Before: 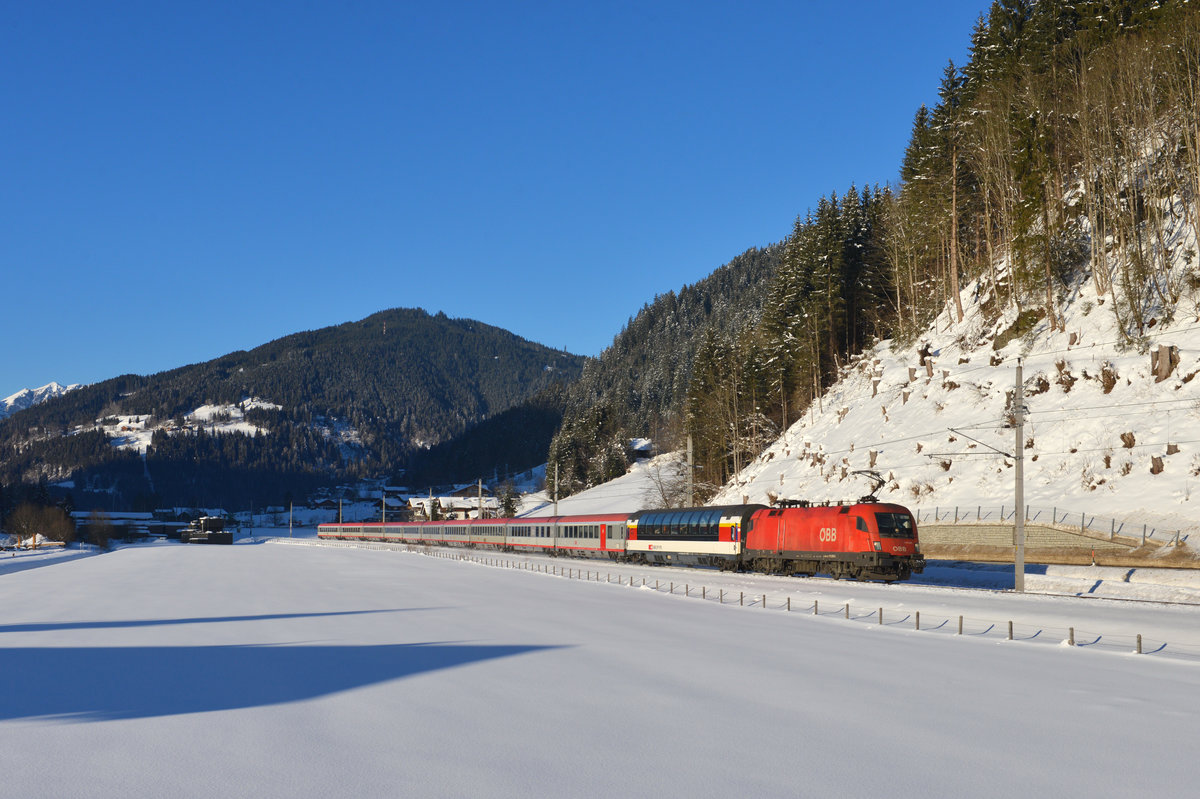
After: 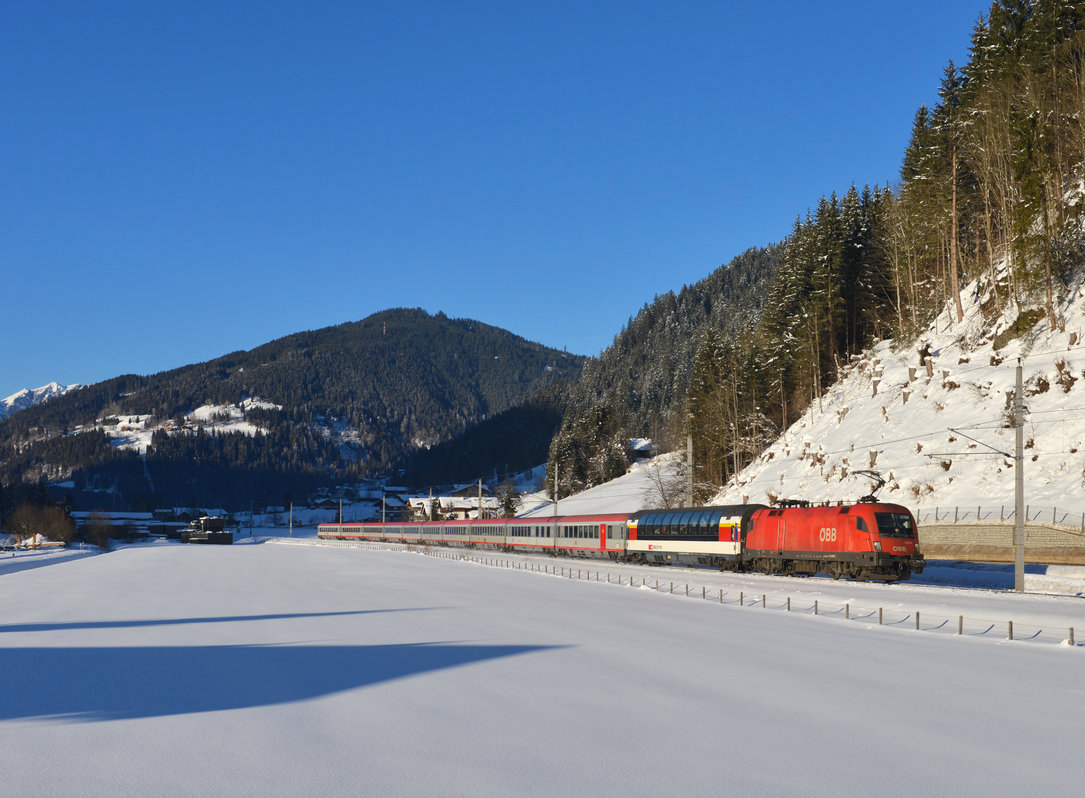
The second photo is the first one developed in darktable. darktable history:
crop: right 9.502%, bottom 0.026%
exposure: exposure -0.013 EV, compensate exposure bias true, compensate highlight preservation false
